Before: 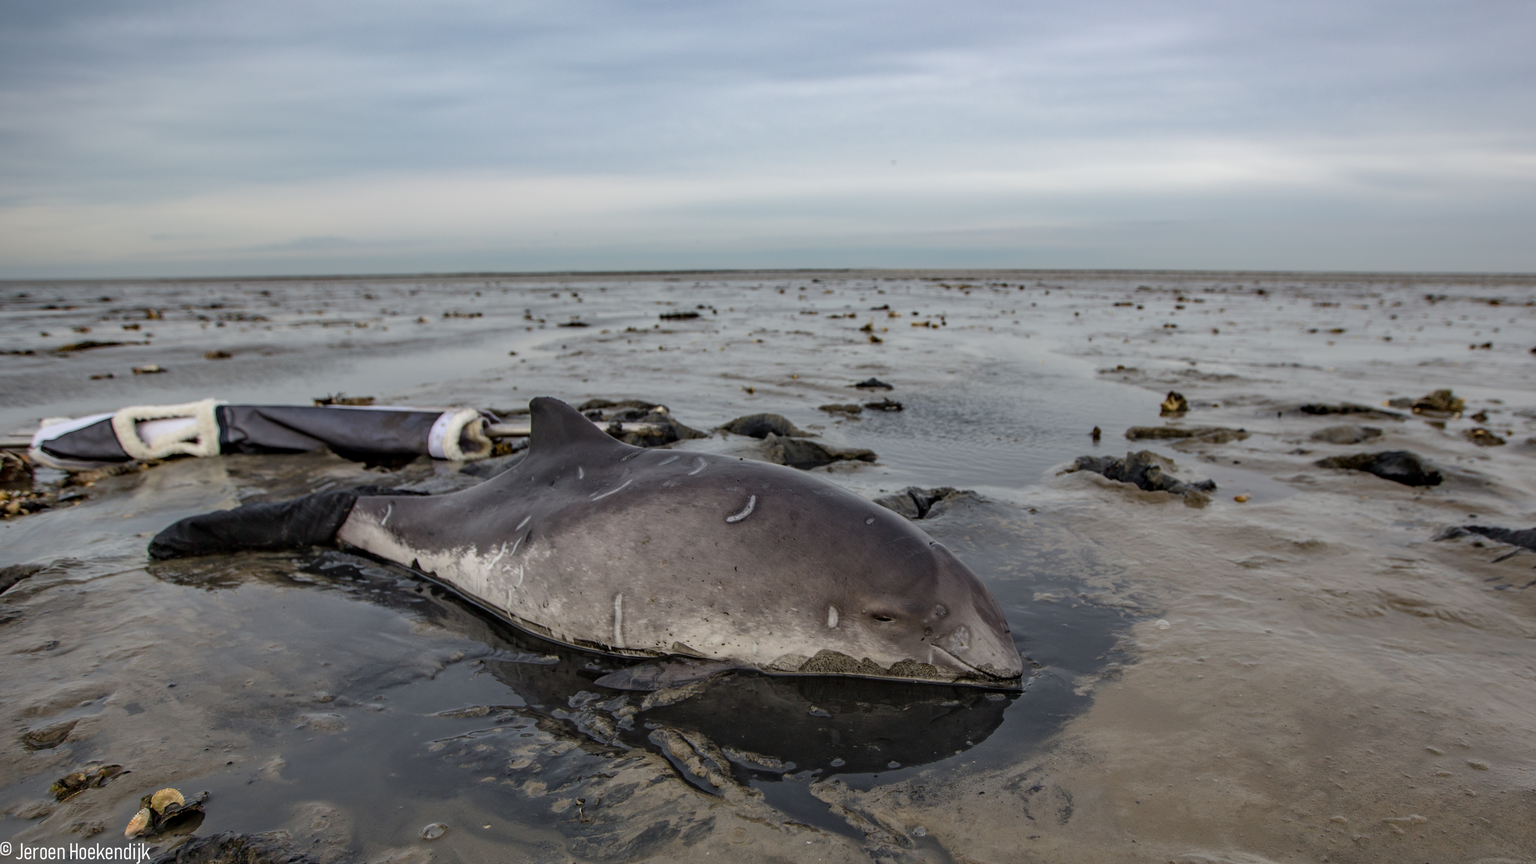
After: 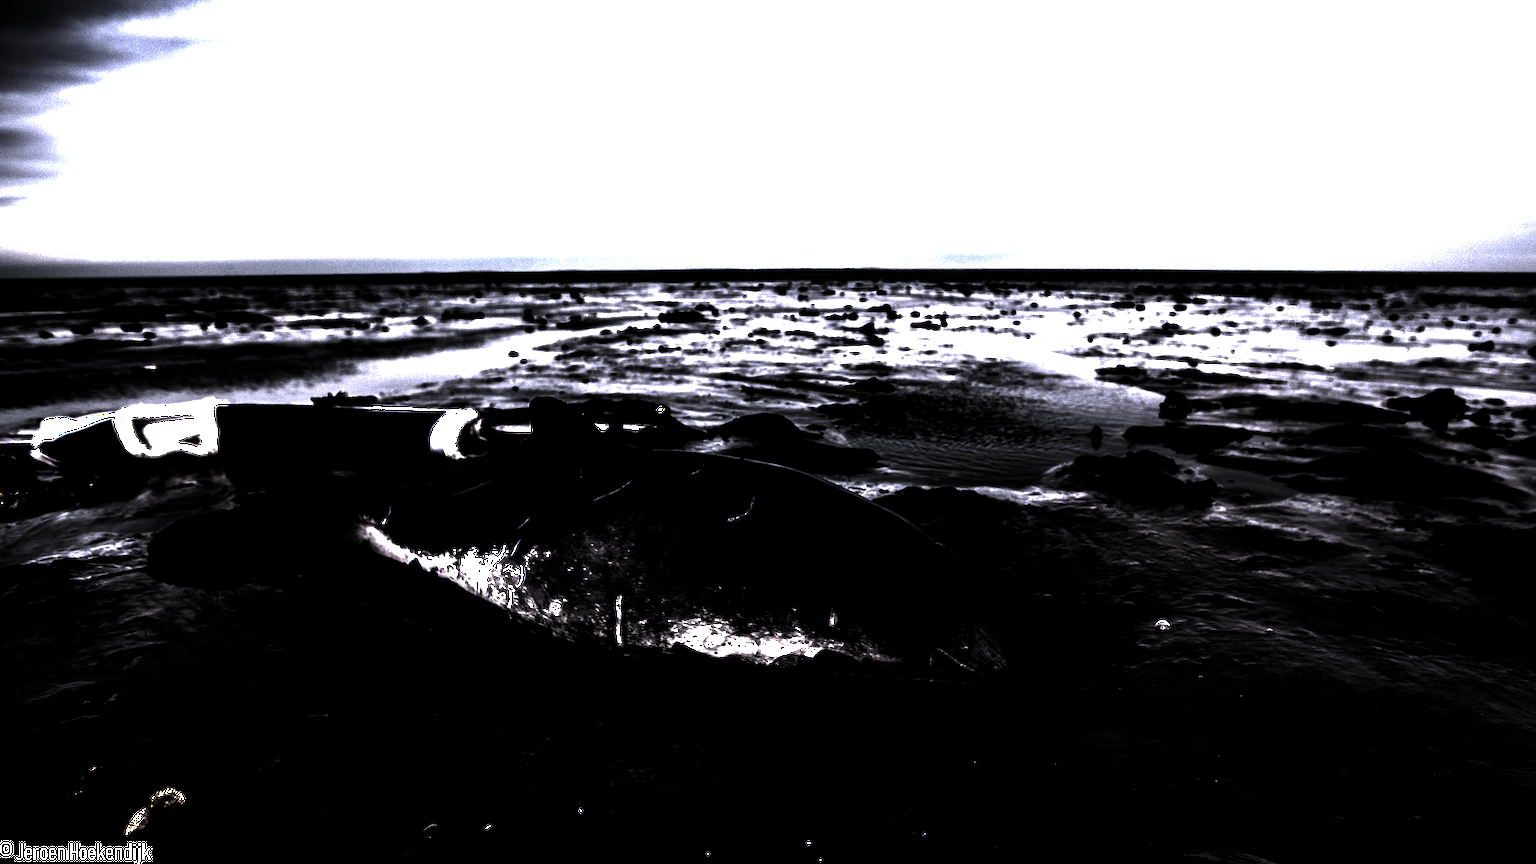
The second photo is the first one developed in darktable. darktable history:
exposure: black level correction 0, exposure 1.125 EV, compensate exposure bias true, compensate highlight preservation false
levels: levels [0.721, 0.937, 0.997]
white balance: red 1.042, blue 1.17
